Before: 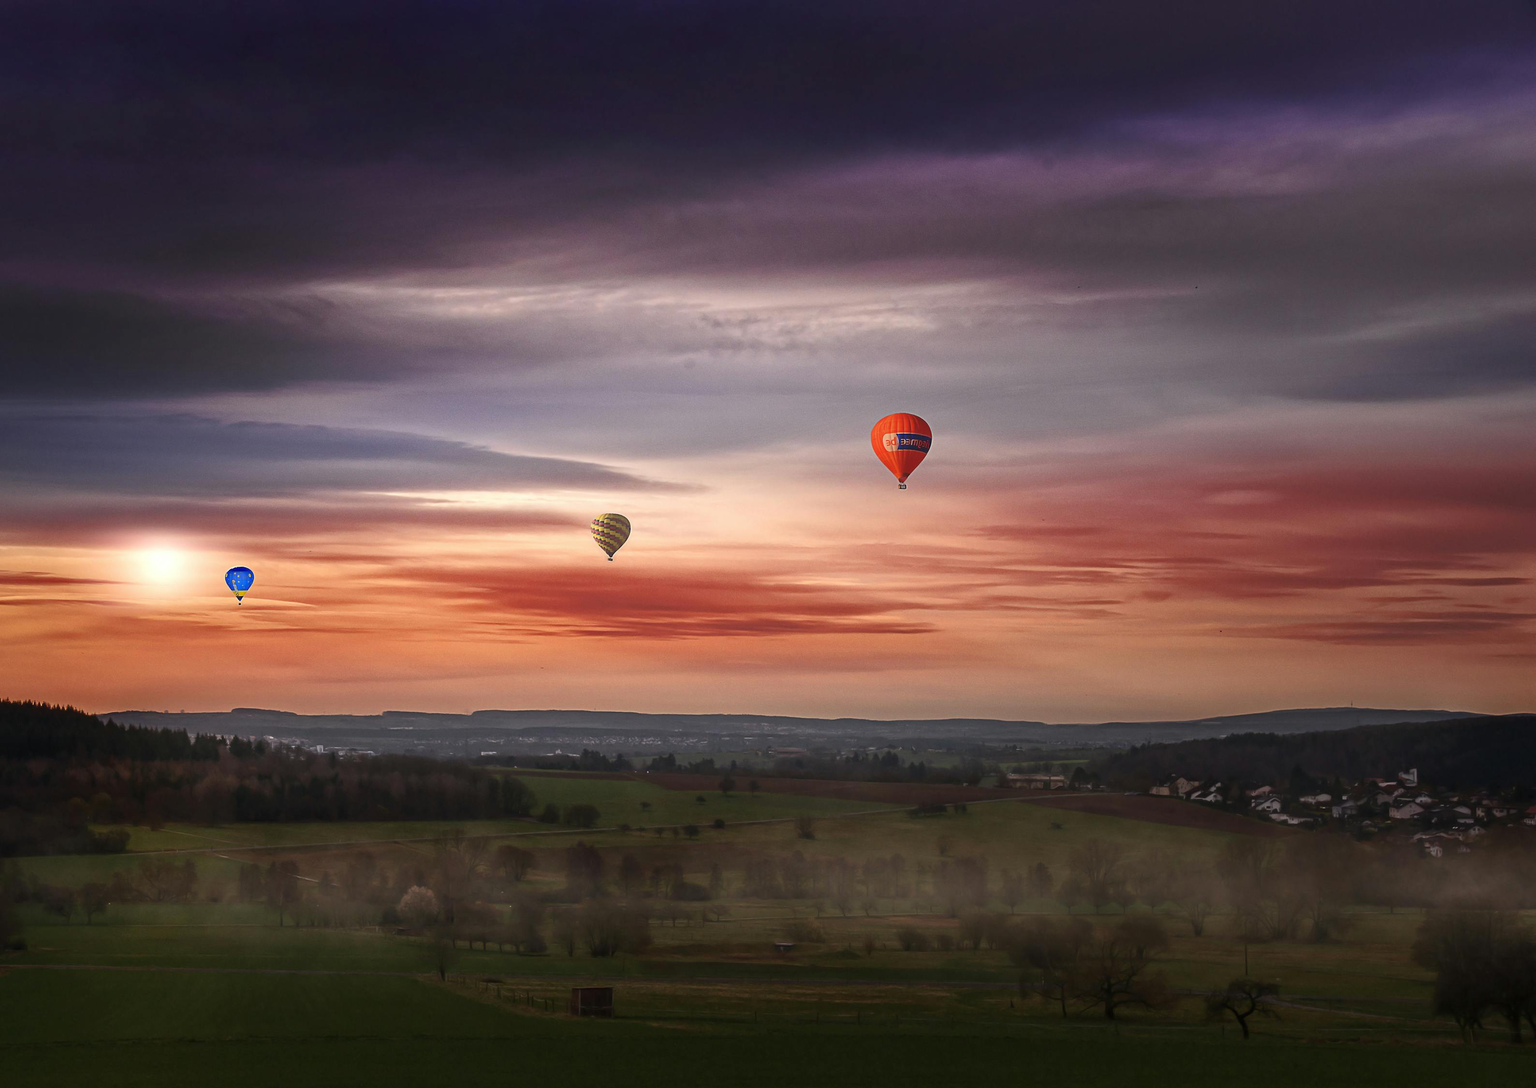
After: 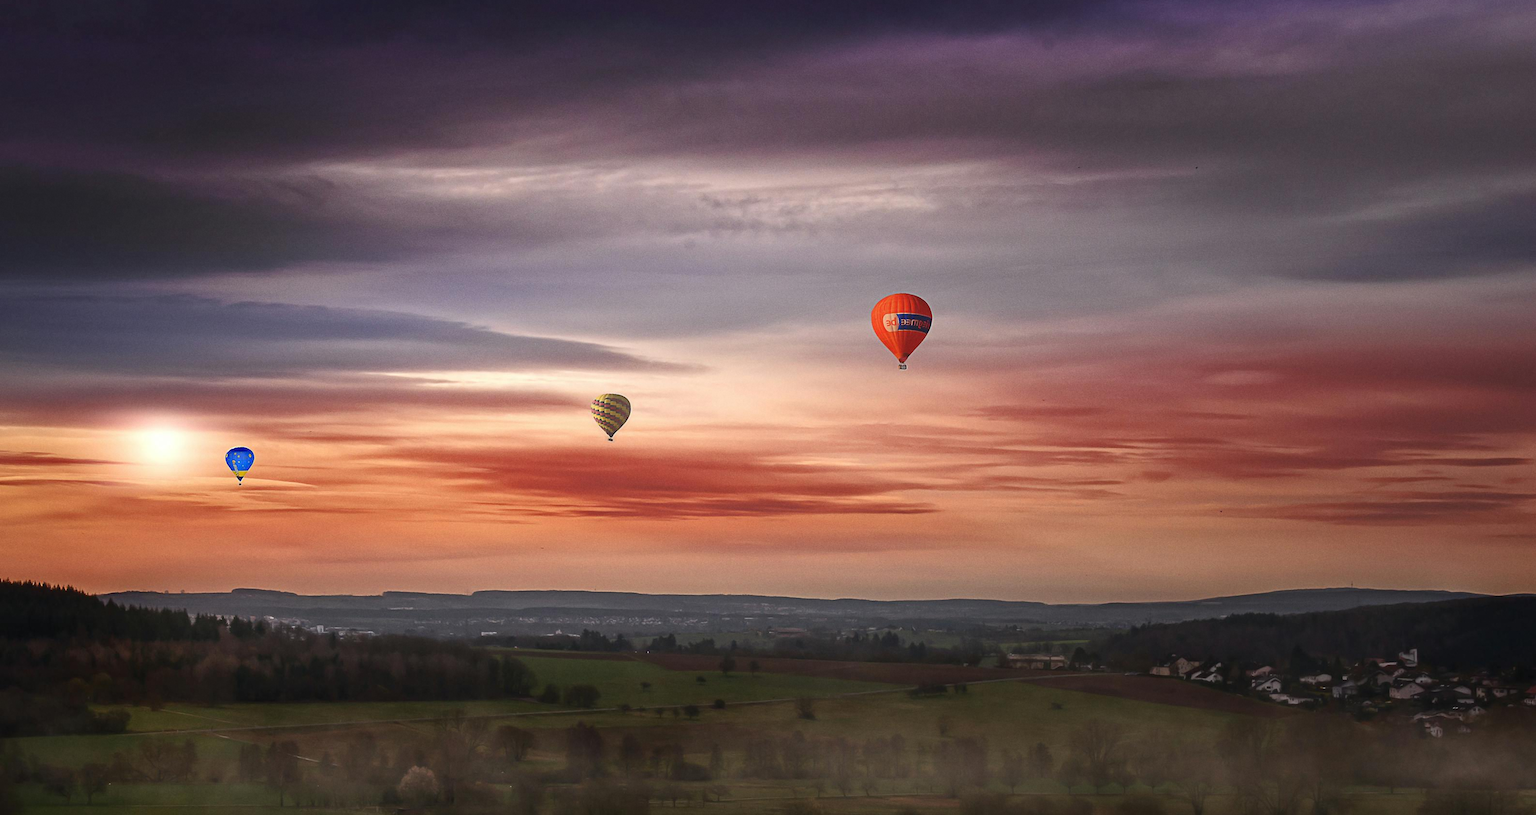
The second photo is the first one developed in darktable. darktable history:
crop: top 11.038%, bottom 13.962%
grain: coarseness 14.57 ISO, strength 8.8%
